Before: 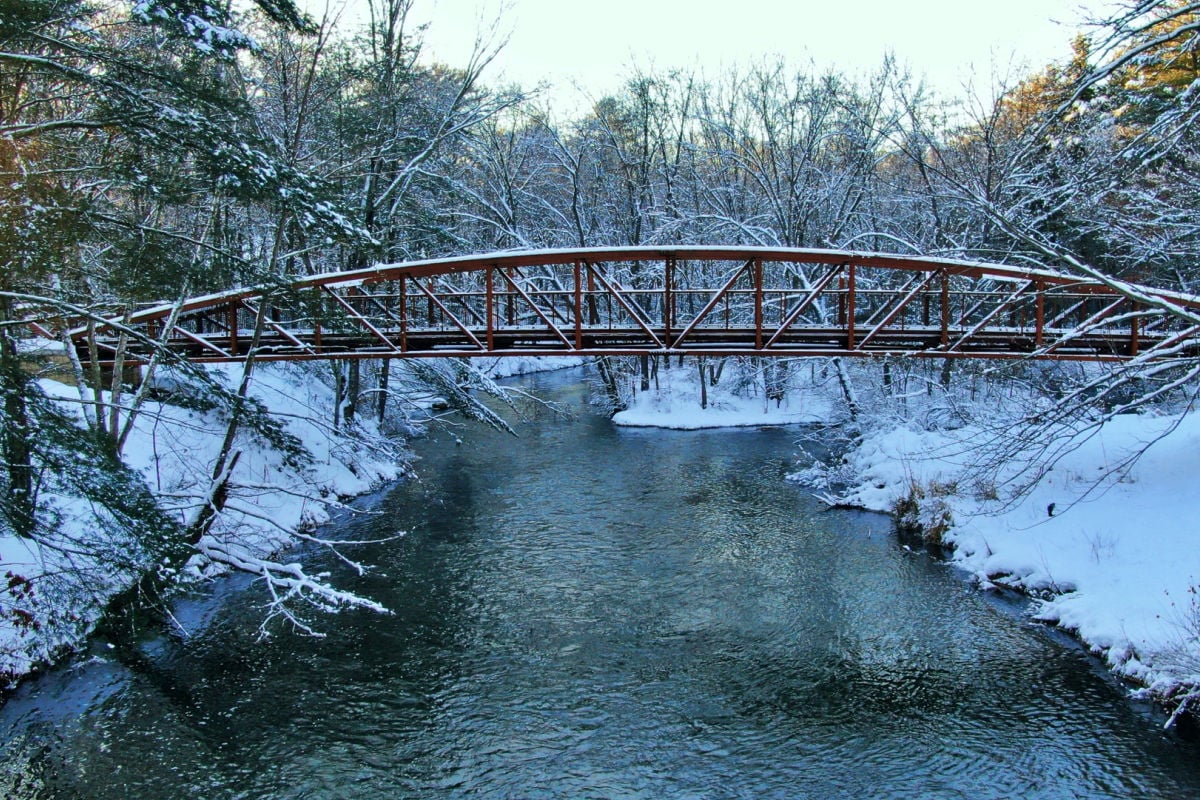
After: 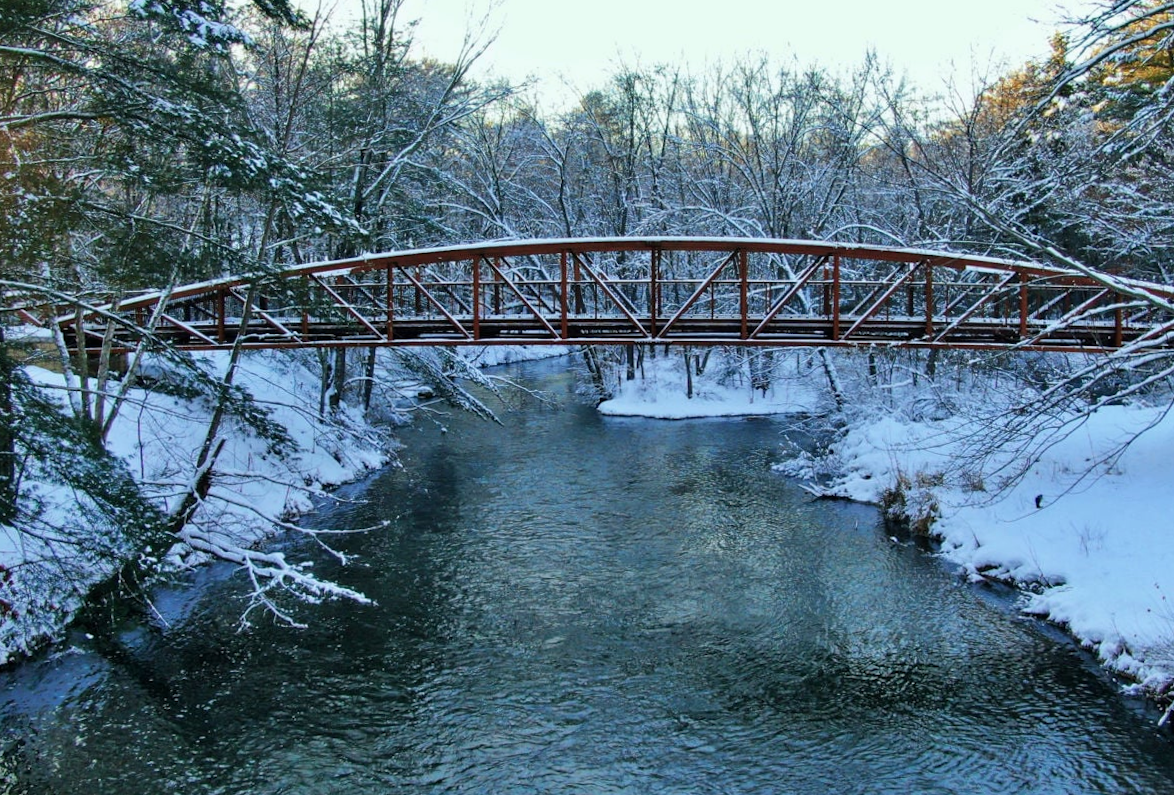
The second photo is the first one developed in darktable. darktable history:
exposure: exposure -0.041 EV, compensate highlight preservation false
rotate and perspective: rotation 0.226°, lens shift (vertical) -0.042, crop left 0.023, crop right 0.982, crop top 0.006, crop bottom 0.994
